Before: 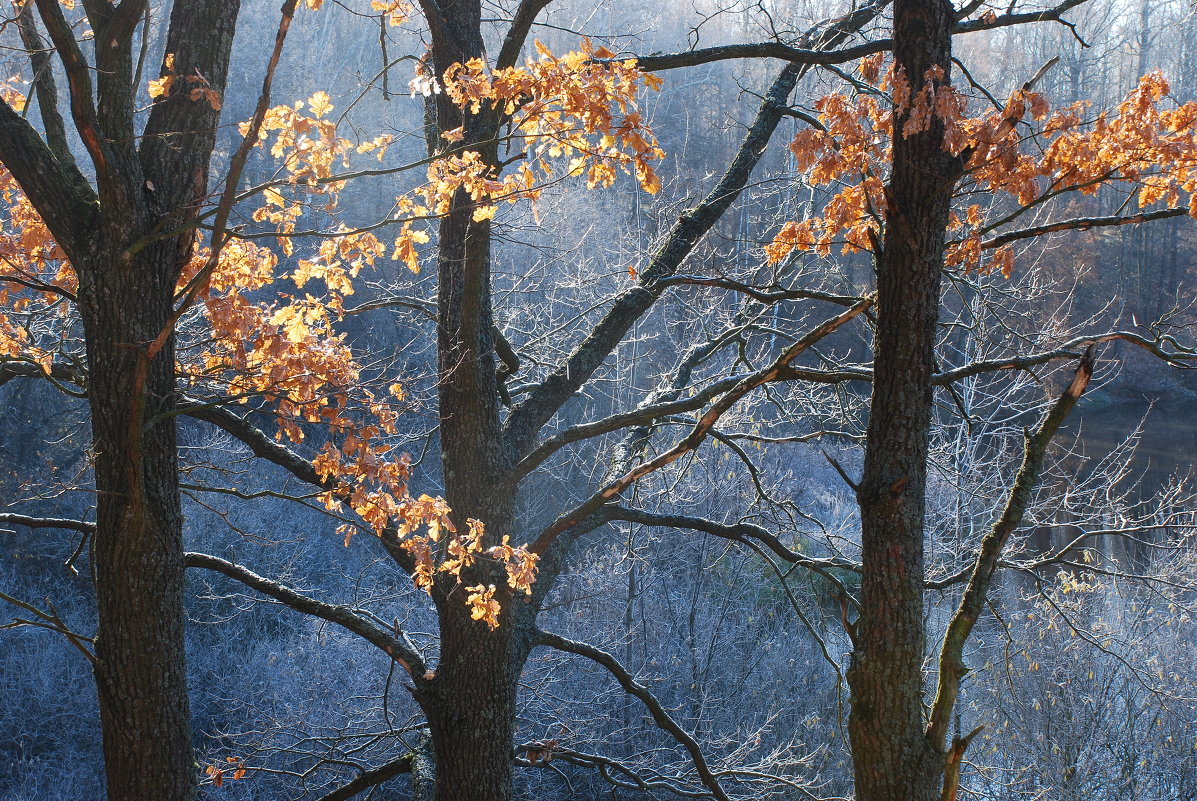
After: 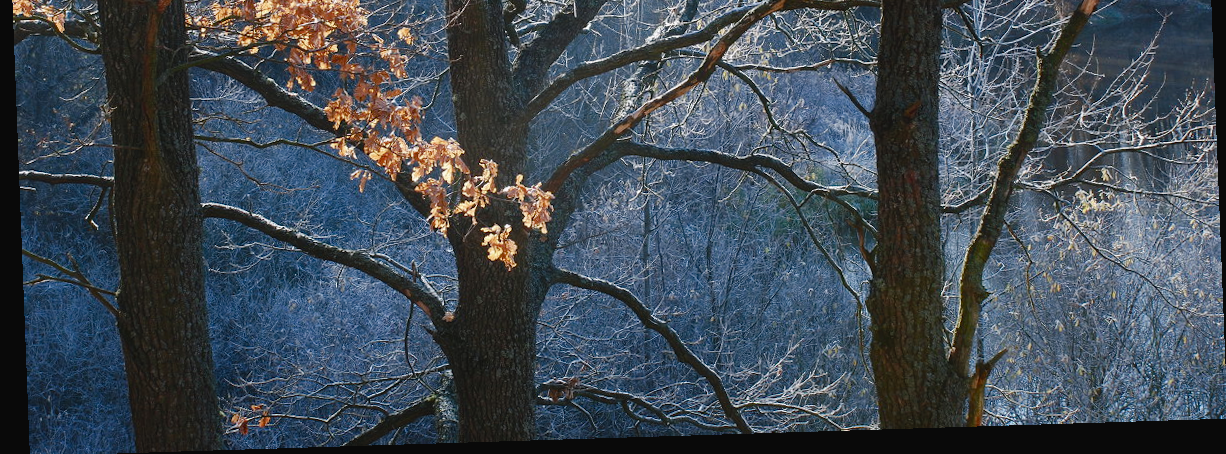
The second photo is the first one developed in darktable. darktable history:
levels: levels [0, 0.476, 0.951]
color balance rgb: shadows lift › luminance -10%, shadows lift › chroma 1%, shadows lift › hue 113°, power › luminance -15%, highlights gain › chroma 0.2%, highlights gain › hue 333°, global offset › luminance 0.5%, perceptual saturation grading › global saturation 20%, perceptual saturation grading › highlights -50%, perceptual saturation grading › shadows 25%, contrast -10%
crop and rotate: top 46.237%
rotate and perspective: rotation -2.22°, lens shift (horizontal) -0.022, automatic cropping off
